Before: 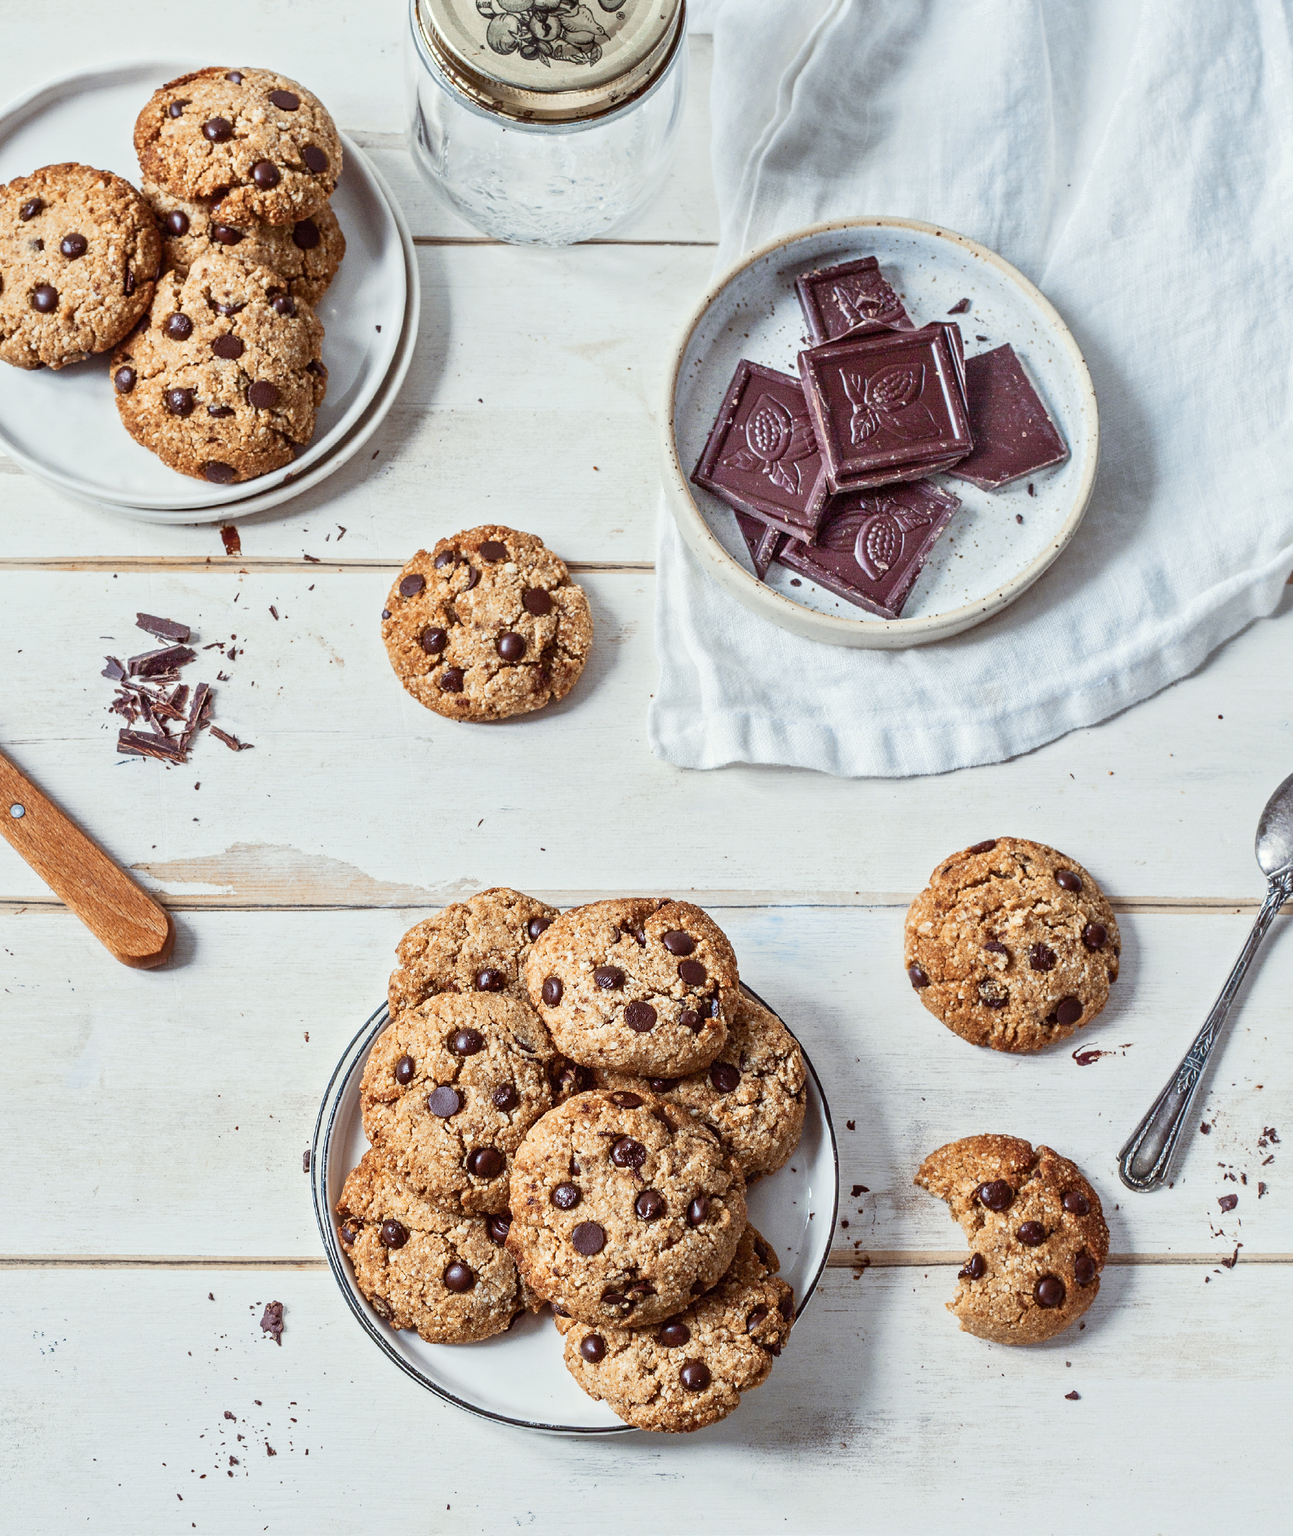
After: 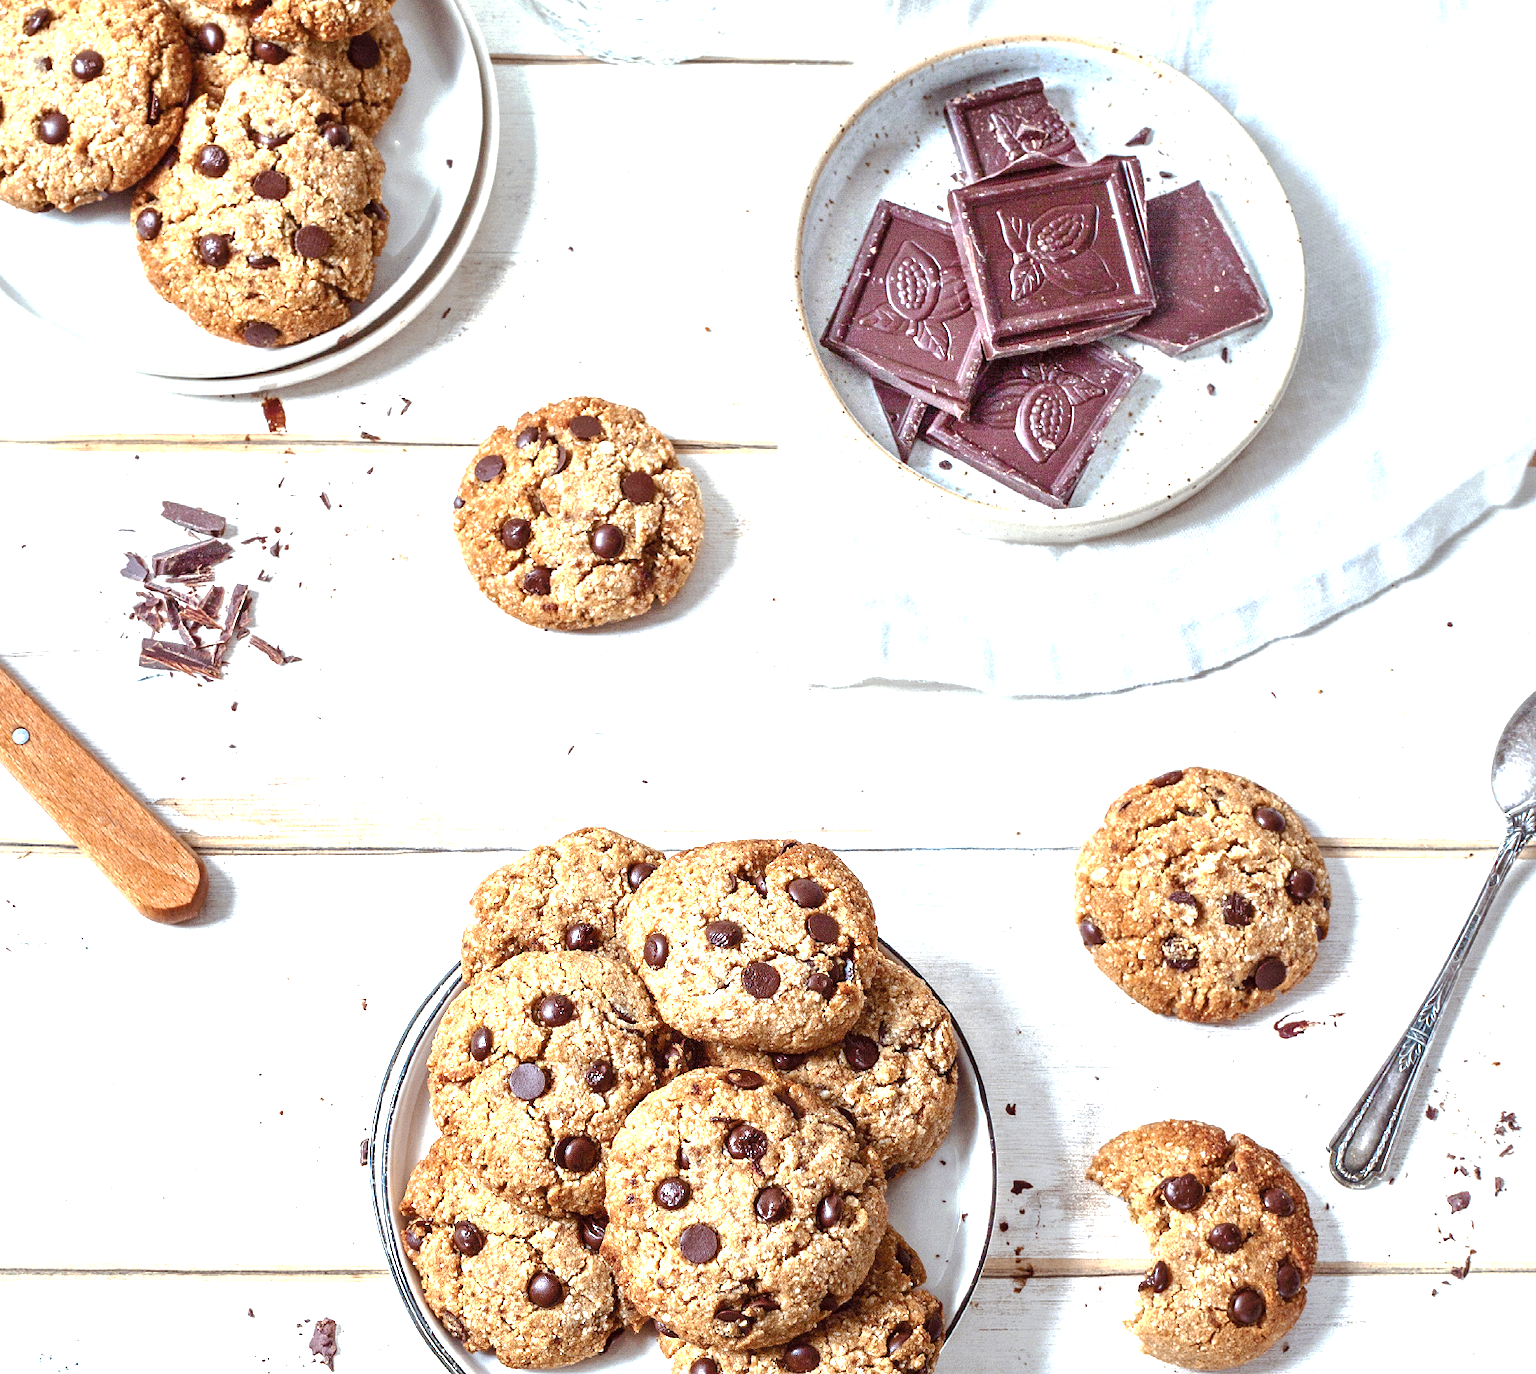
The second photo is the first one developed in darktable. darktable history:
crop and rotate: top 12.462%, bottom 12.173%
exposure: black level correction 0, exposure 1.001 EV, compensate highlight preservation false
base curve: curves: ch0 [(0, 0) (0.235, 0.266) (0.503, 0.496) (0.786, 0.72) (1, 1)], preserve colors none
tone equalizer: edges refinement/feathering 500, mask exposure compensation -1.57 EV, preserve details no
